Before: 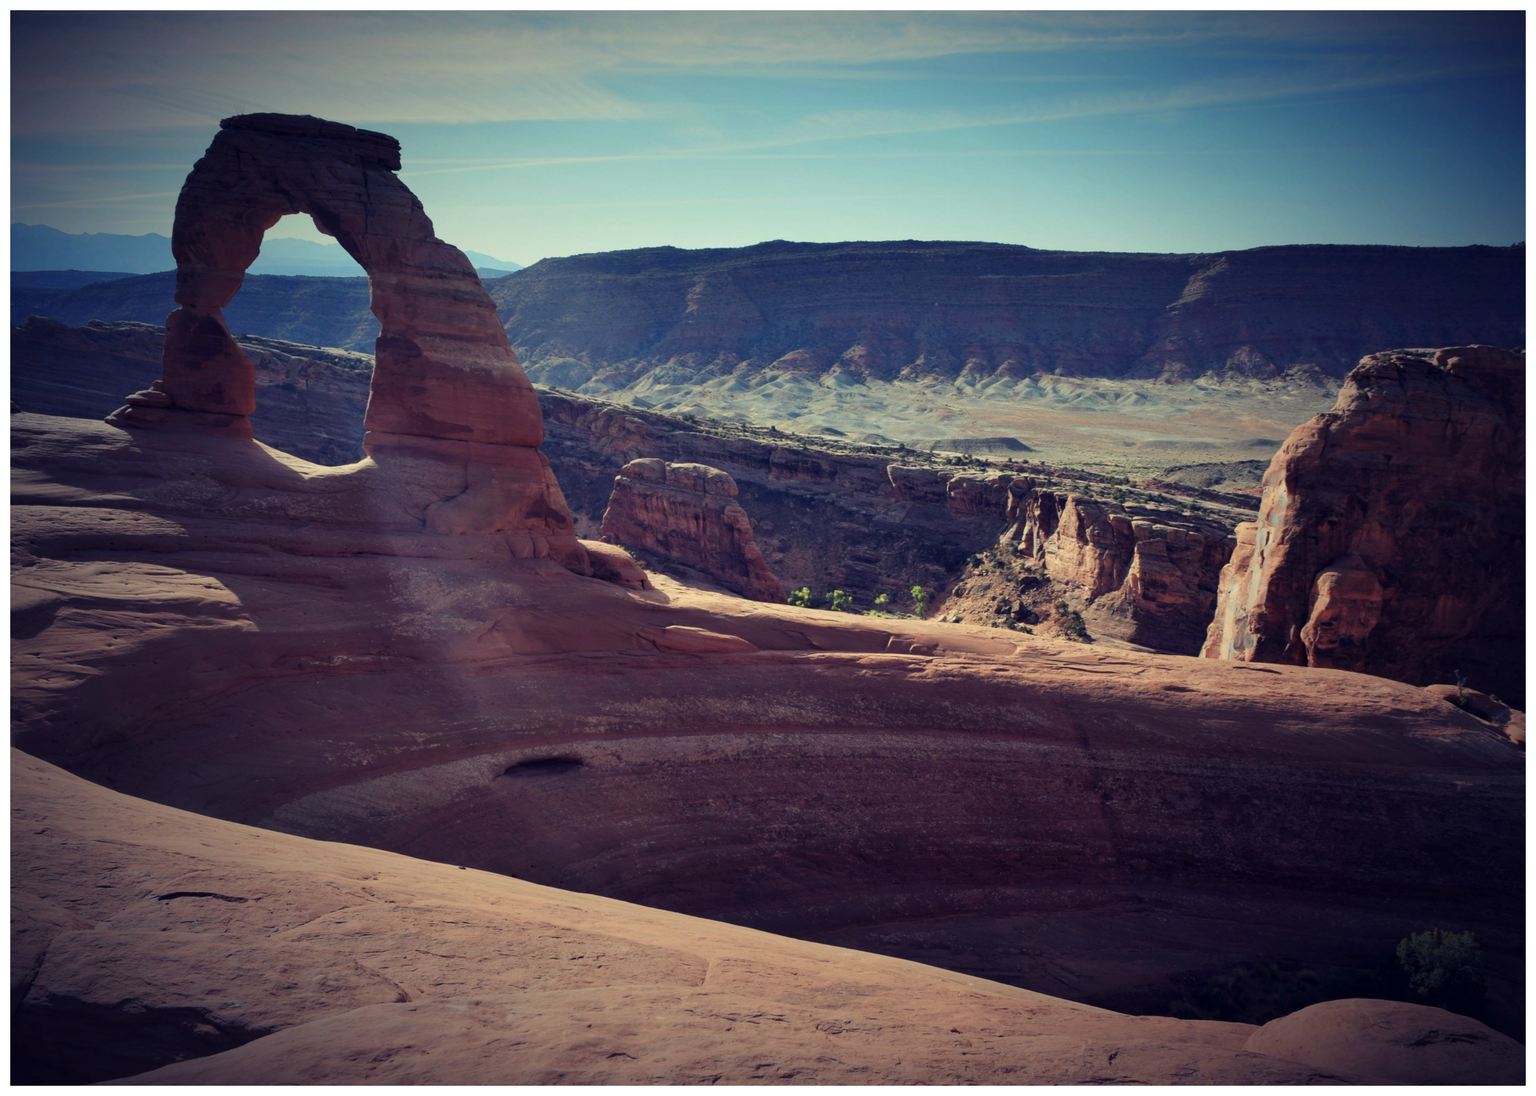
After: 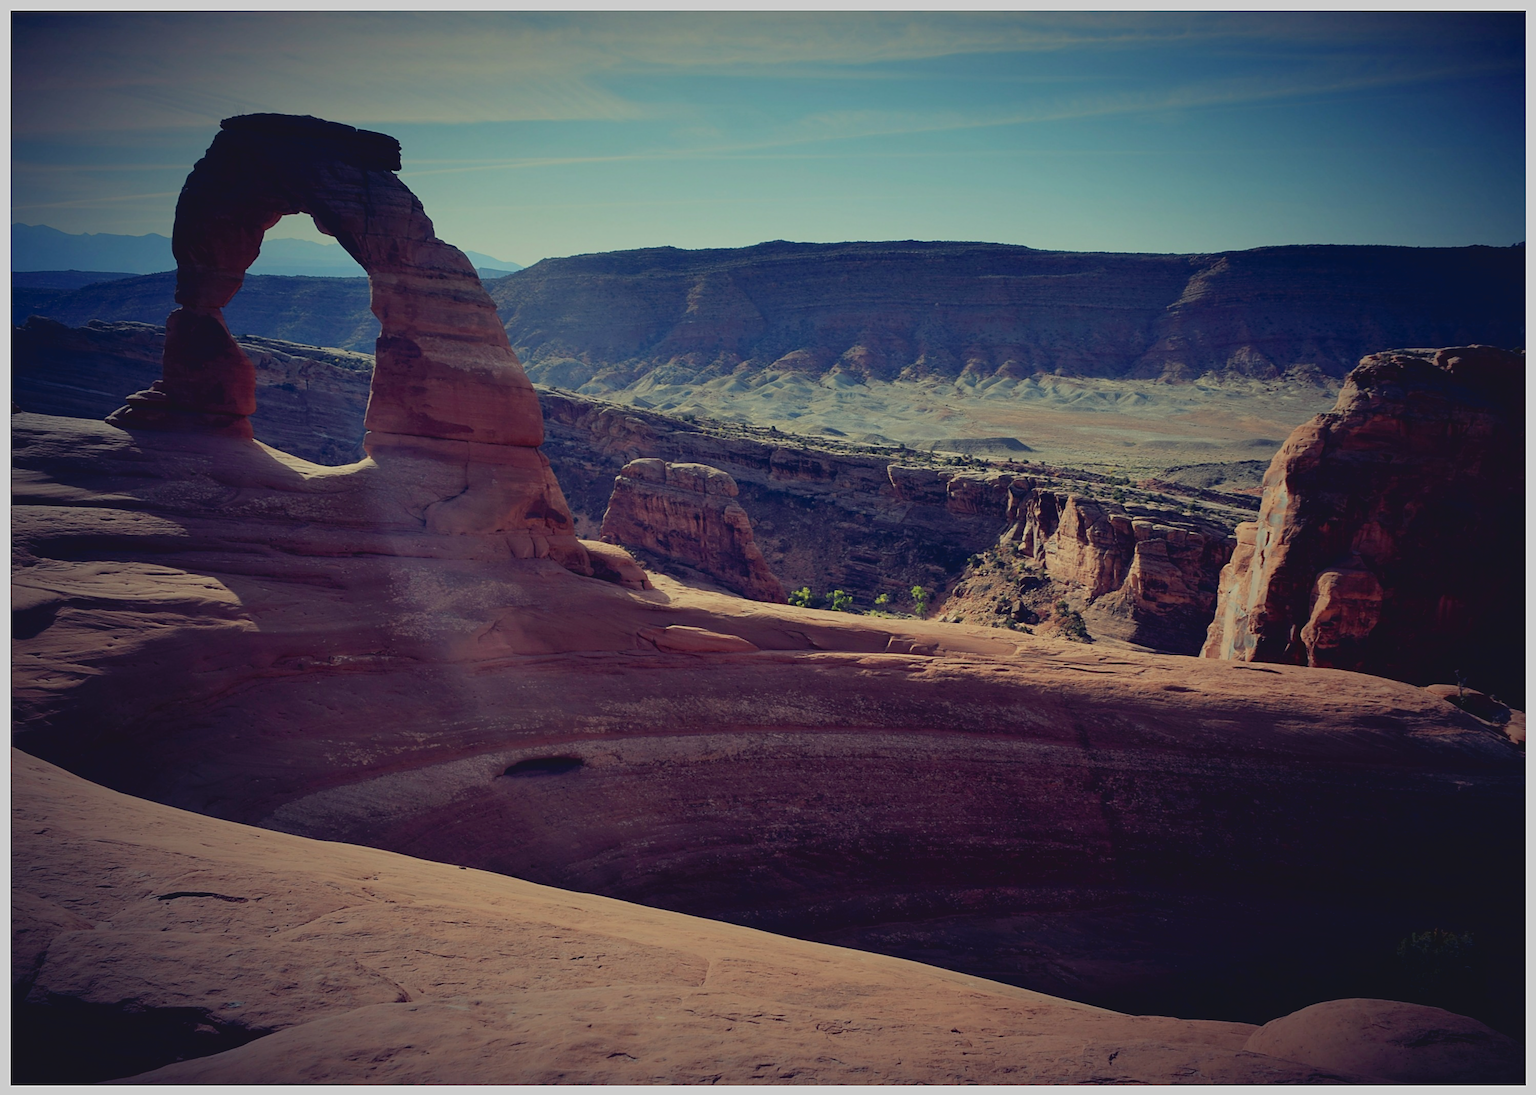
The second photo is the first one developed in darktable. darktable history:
sharpen: on, module defaults
exposure: black level correction 0.009, exposure -0.637 EV, compensate highlight preservation false
contrast brightness saturation: contrast -0.1, brightness 0.05, saturation 0.08
